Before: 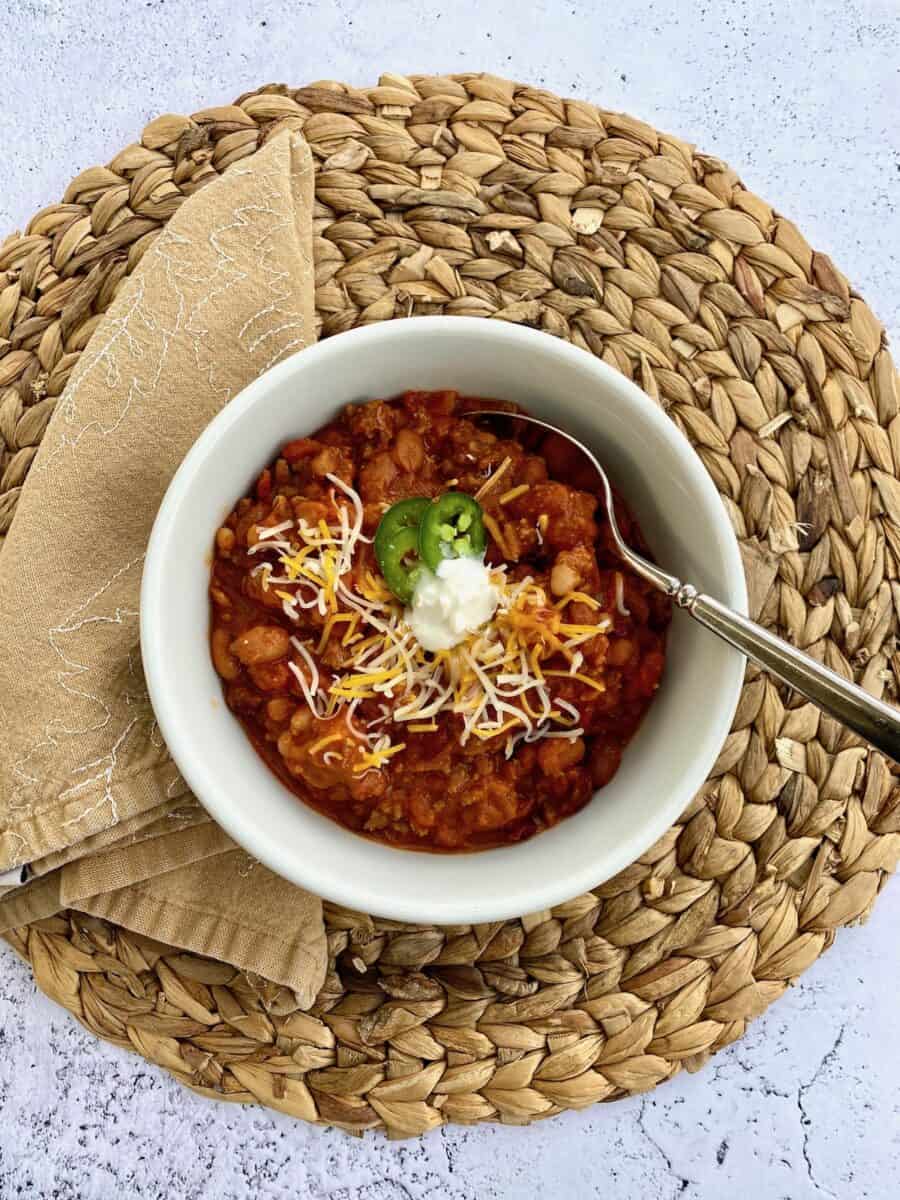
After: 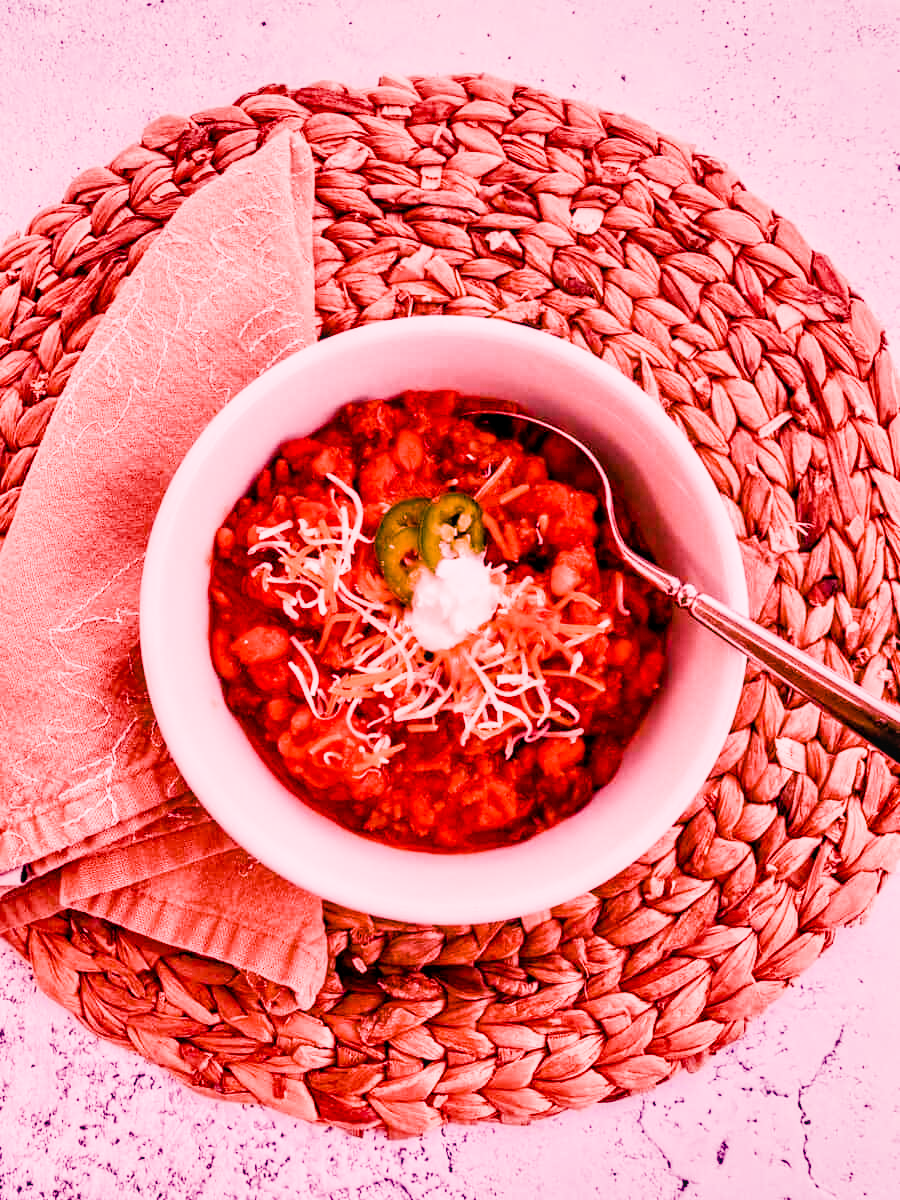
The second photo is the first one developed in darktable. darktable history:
color balance rgb: linear chroma grading › global chroma 3.45%, perceptual saturation grading › global saturation 11.24%, perceptual brilliance grading › global brilliance 3.04%, global vibrance 2.8%
color reconstruction: threshold 104.79, spatial extent 406.79
diffuse or sharpen: iterations 2, sharpness 0.5%, radius span 29, edge sensitivity 3, edge threshold 1, 1st order anisotropy 100%, 3rd order anisotropy 100%, 1st order speed 4.61%, 2nd order speed 12.5%, 3rd order speed 6.47%, 4th order speed 12.37%
color calibration: illuminant same as pipeline (D50), x 0.346, y 0.359, temperature 5002.42 K
white balance: red 2.064, blue 1.369, emerald 1
sigmoid: contrast 1.54, target black 0
local contrast: highlights 55%, shadows 52%, detail 130%, midtone range 0.452
shadows and highlights: shadows 32.83, highlights -47.7, soften with gaussian
